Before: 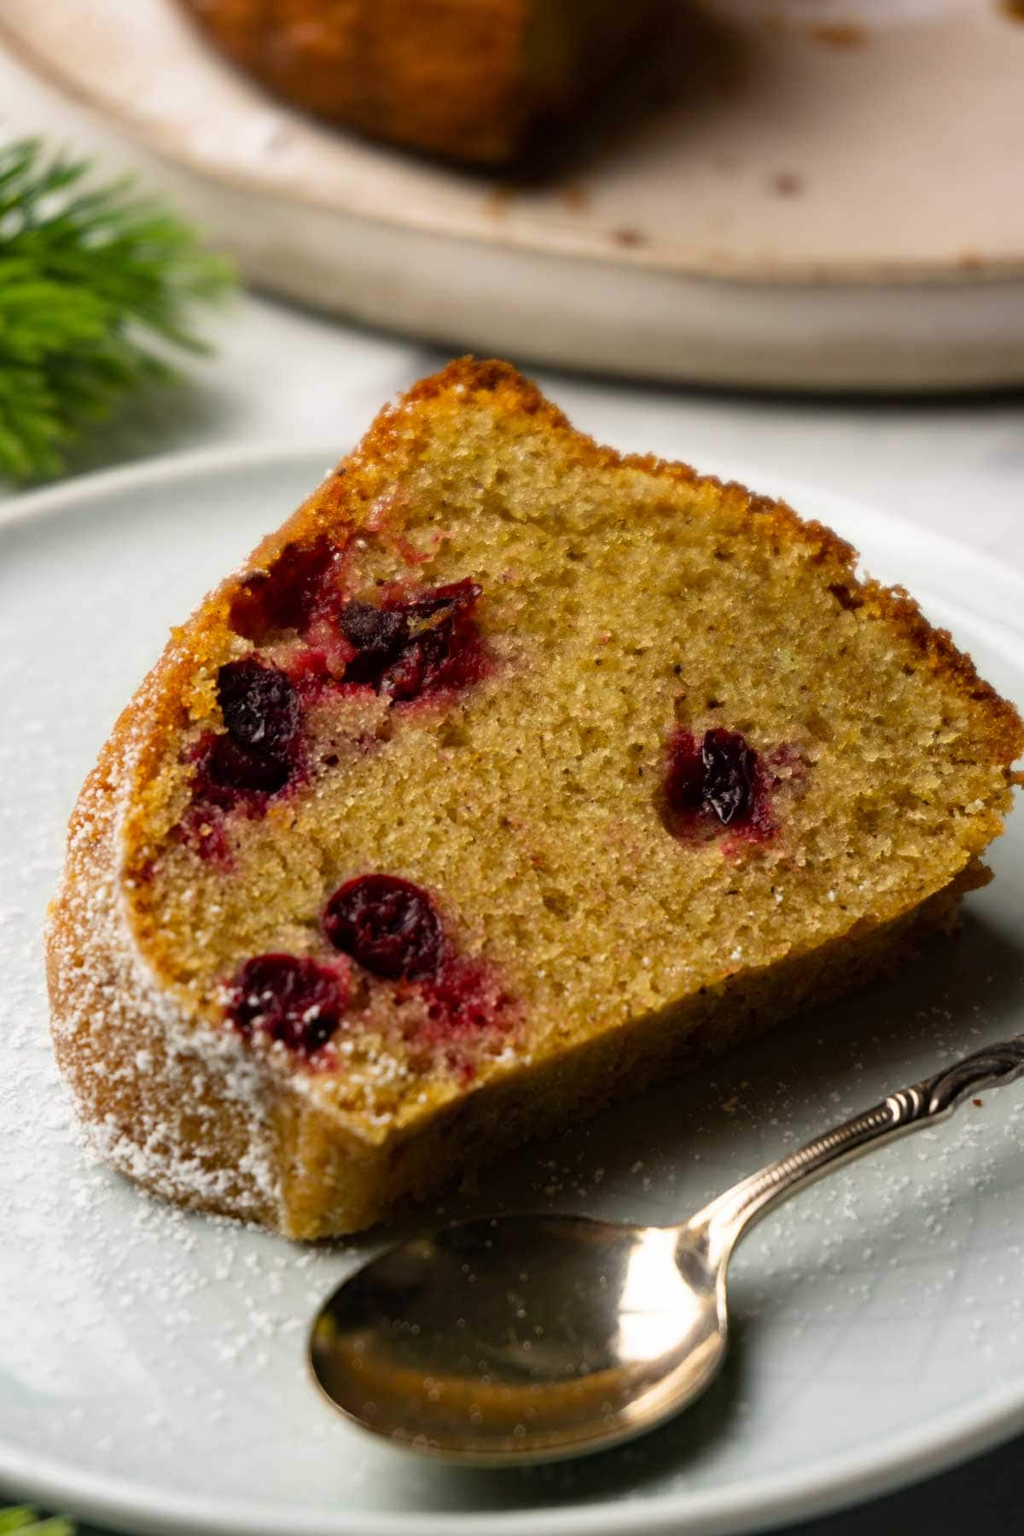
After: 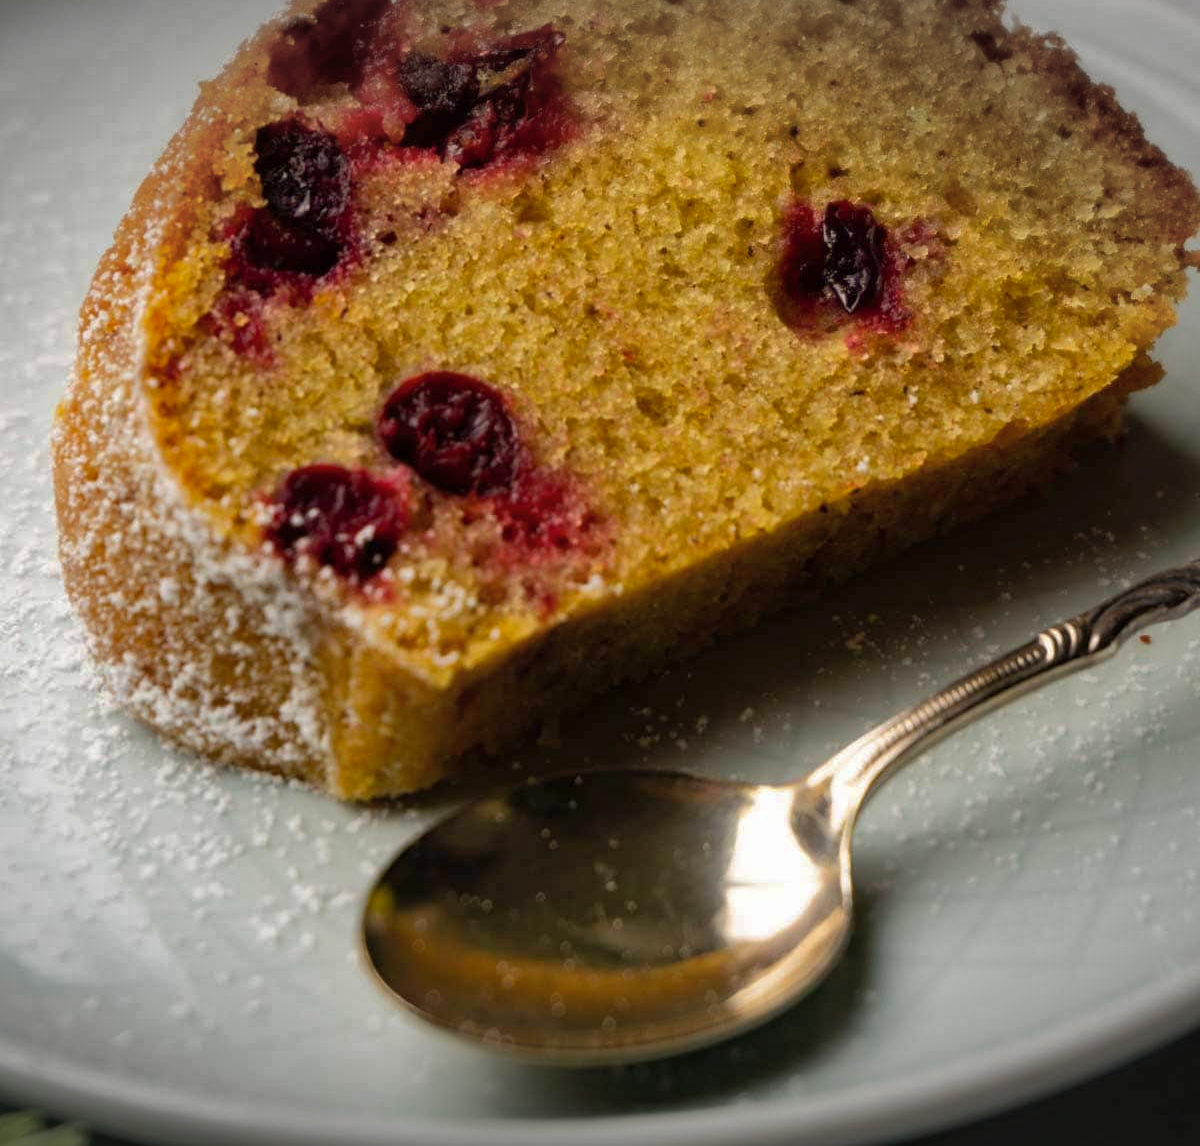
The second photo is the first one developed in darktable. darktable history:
crop and rotate: top 36.282%
shadows and highlights: shadows 39.9, highlights -59.68
vignetting: fall-off start 100.86%, width/height ratio 1.309
color balance rgb: perceptual saturation grading › global saturation 0.16%, global vibrance 20%
